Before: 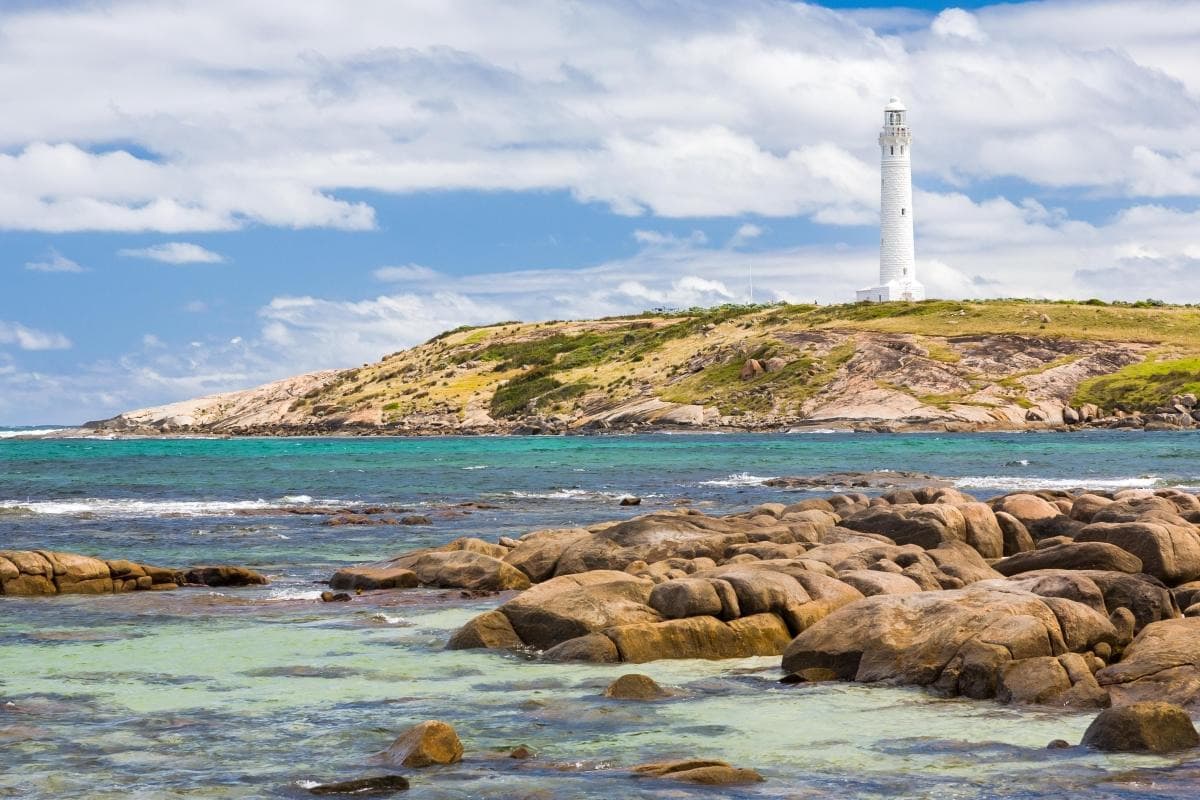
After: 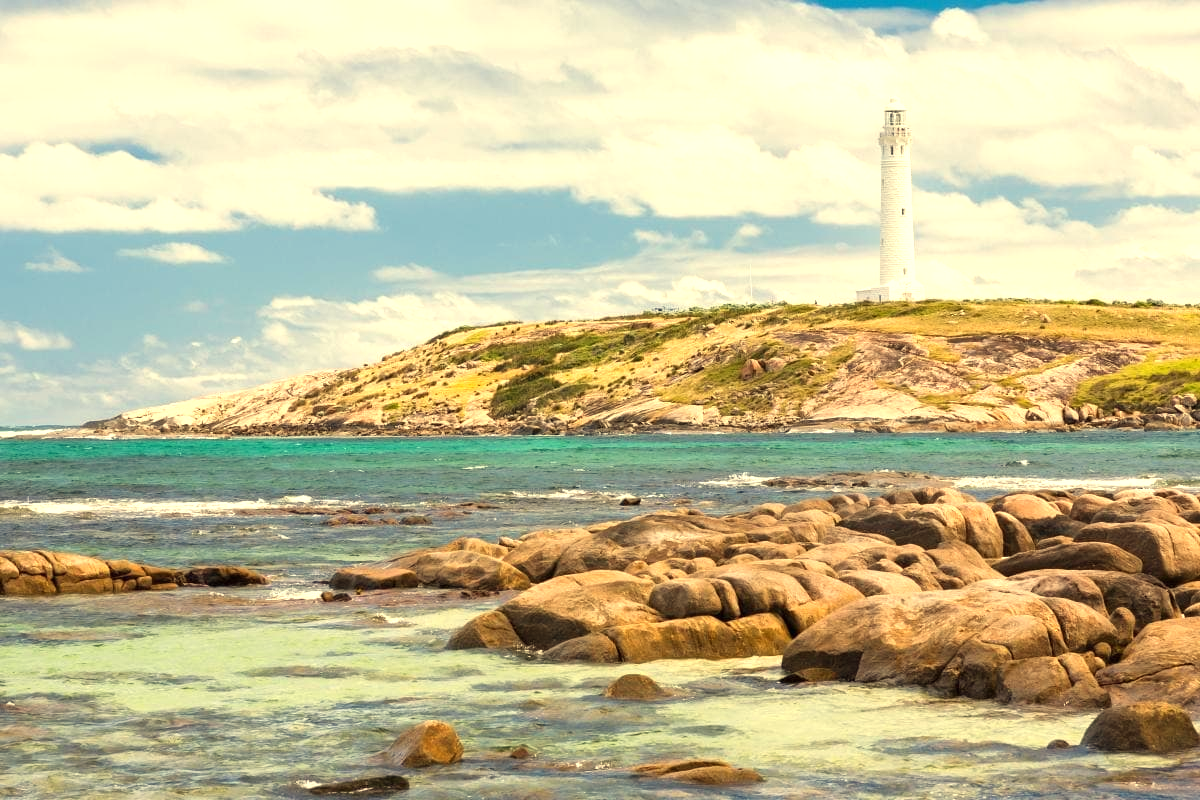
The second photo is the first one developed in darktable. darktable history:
exposure: black level correction 0, exposure 0.5 EV, compensate highlight preservation false
white balance: red 1.08, blue 0.791
